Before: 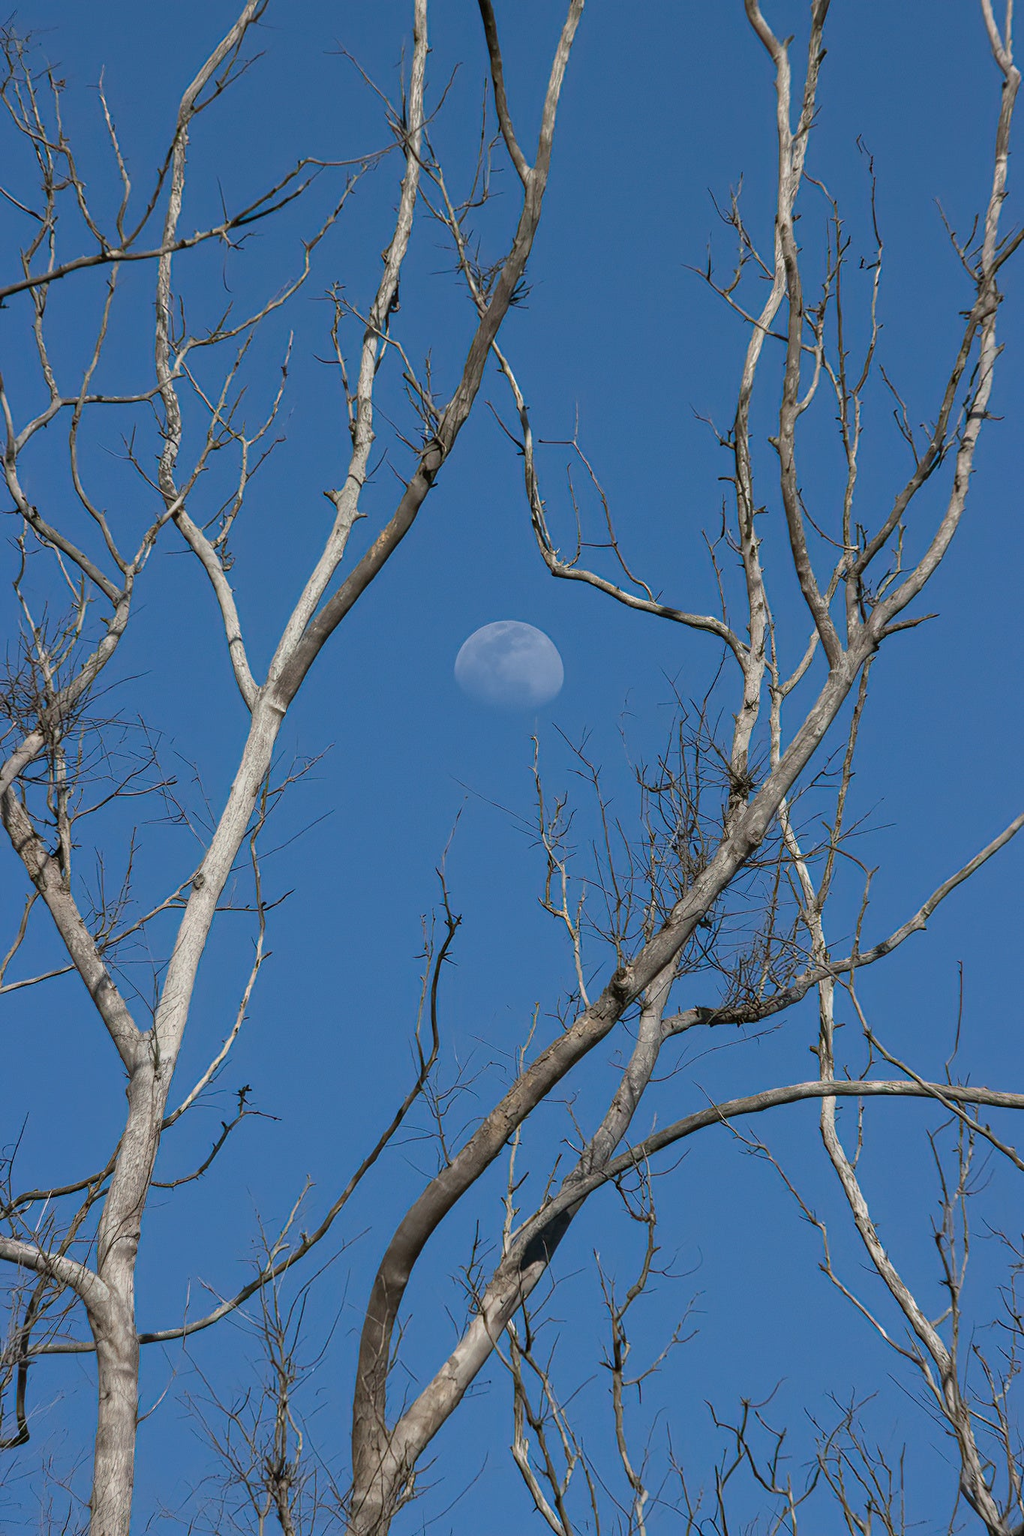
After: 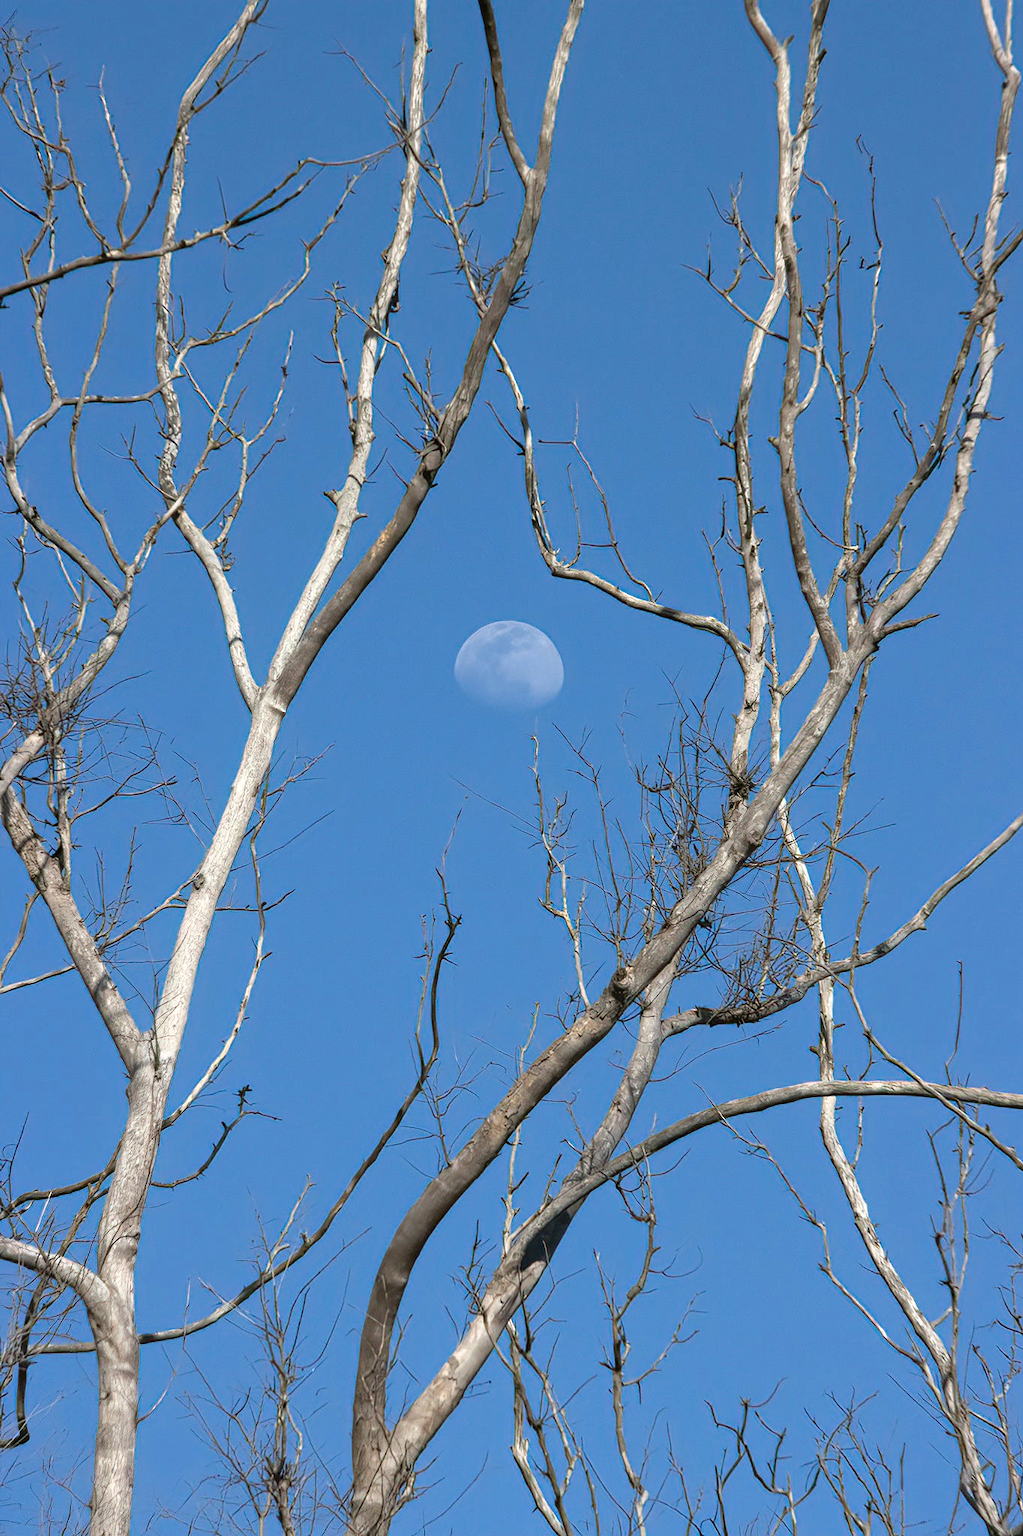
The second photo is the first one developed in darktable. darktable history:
exposure: exposure 0.6 EV, compensate highlight preservation false
shadows and highlights: shadows -30, highlights 30
